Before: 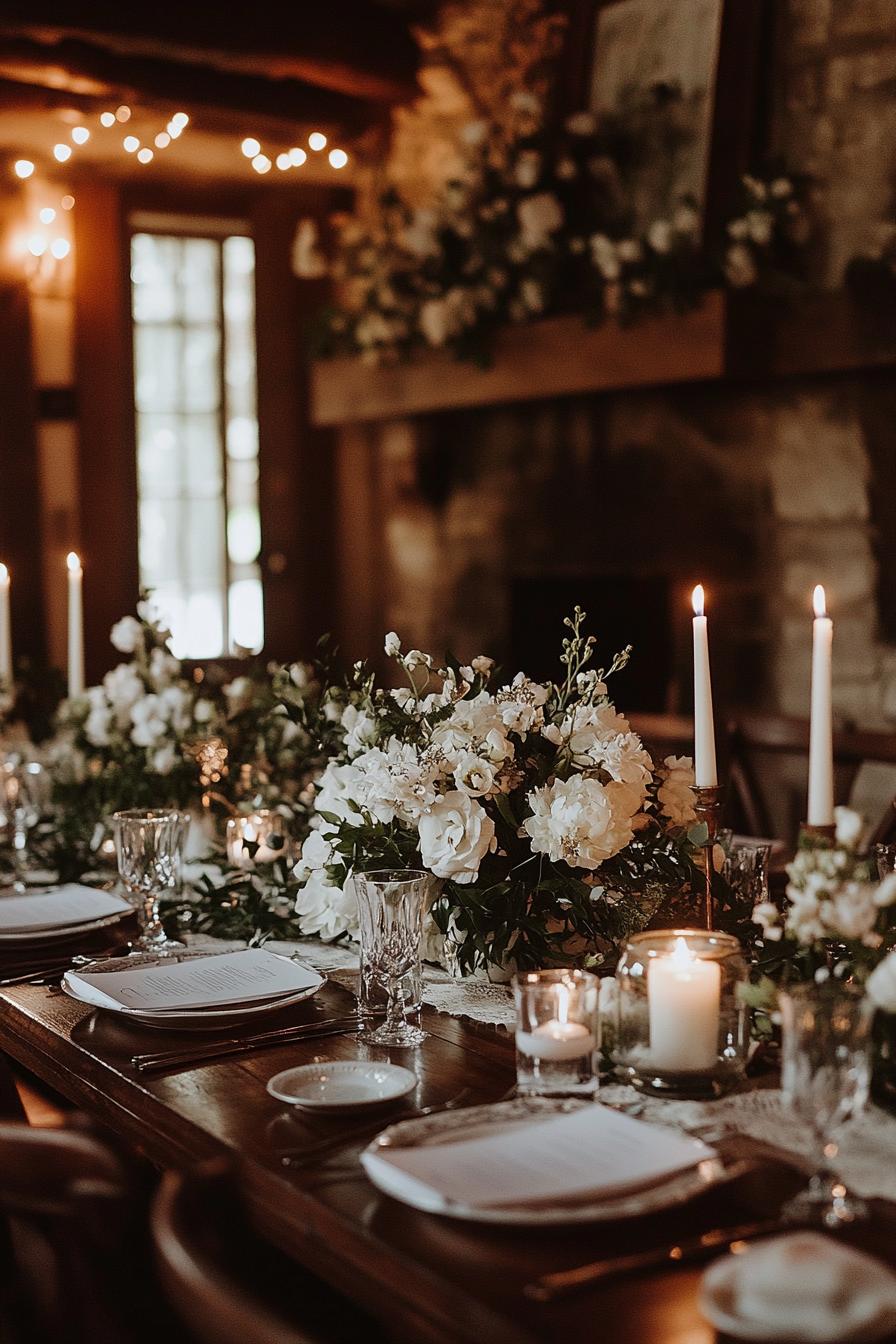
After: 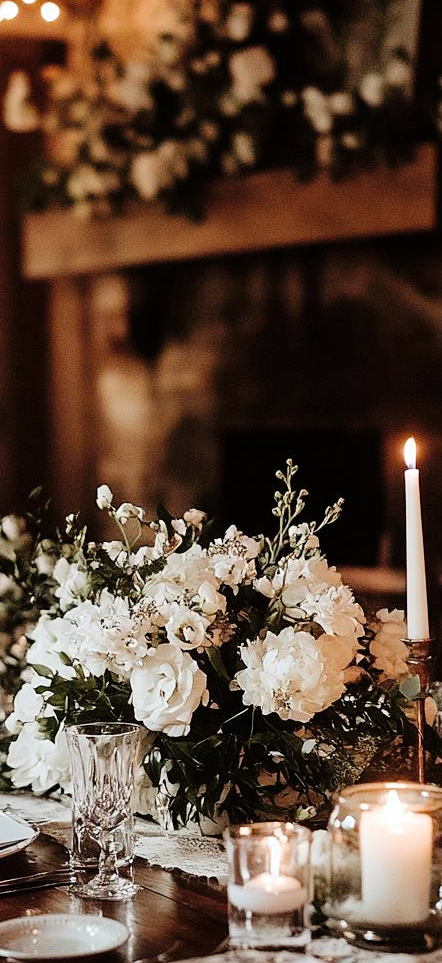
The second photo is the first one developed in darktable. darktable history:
filmic rgb: black relative exposure -7.65 EV, white relative exposure 4.56 EV, threshold 5.96 EV, hardness 3.61, enable highlight reconstruction true
levels: levels [0, 0.394, 0.787]
tone curve: curves: ch0 [(0, 0) (0.045, 0.074) (0.883, 0.858) (1, 1)]; ch1 [(0, 0) (0.149, 0.074) (0.379, 0.327) (0.427, 0.401) (0.489, 0.479) (0.505, 0.515) (0.537, 0.573) (0.563, 0.599) (1, 1)]; ch2 [(0, 0) (0.307, 0.298) (0.388, 0.375) (0.443, 0.456) (0.485, 0.492) (1, 1)], preserve colors none
crop: left 32.156%, top 10.952%, right 18.471%, bottom 17.33%
